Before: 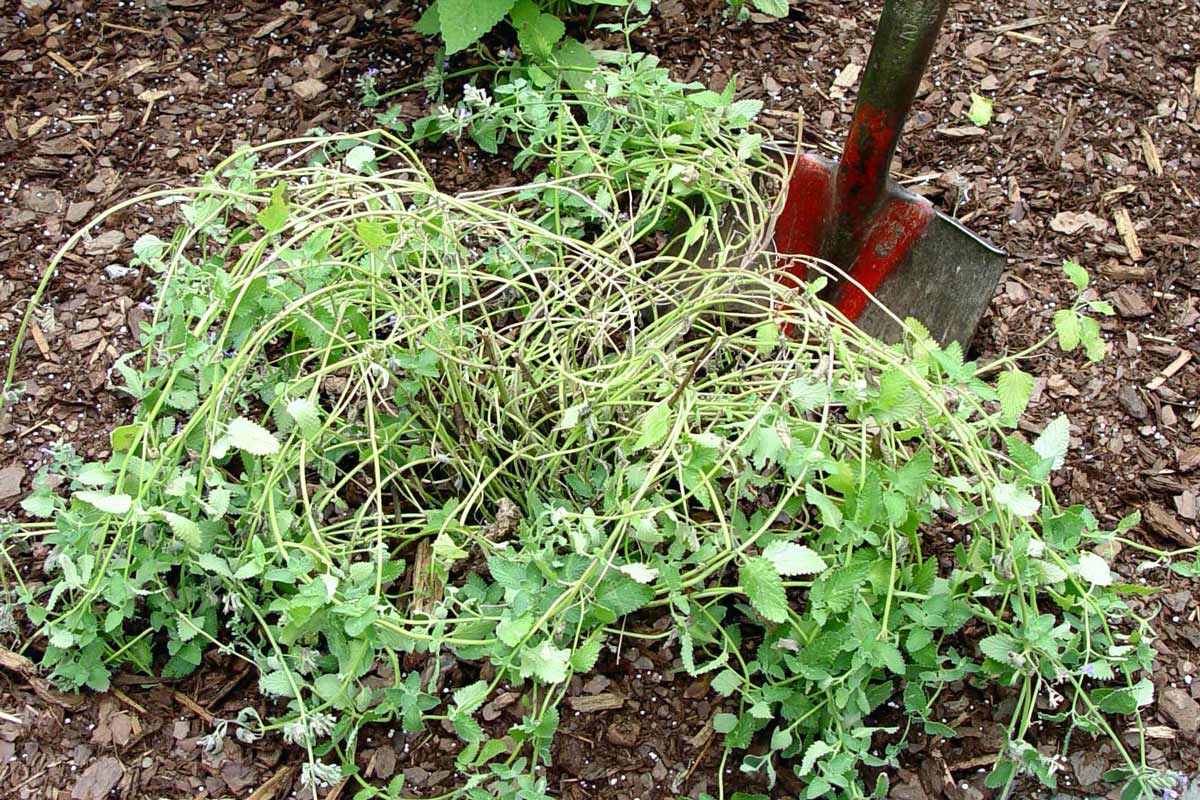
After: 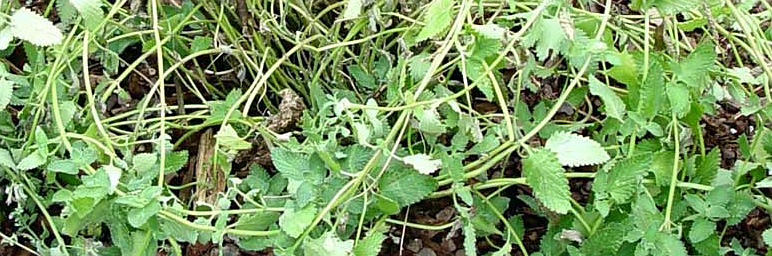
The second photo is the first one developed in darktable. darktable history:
sharpen: radius 1.272, amount 0.305, threshold 0
crop: left 18.091%, top 51.13%, right 17.525%, bottom 16.85%
